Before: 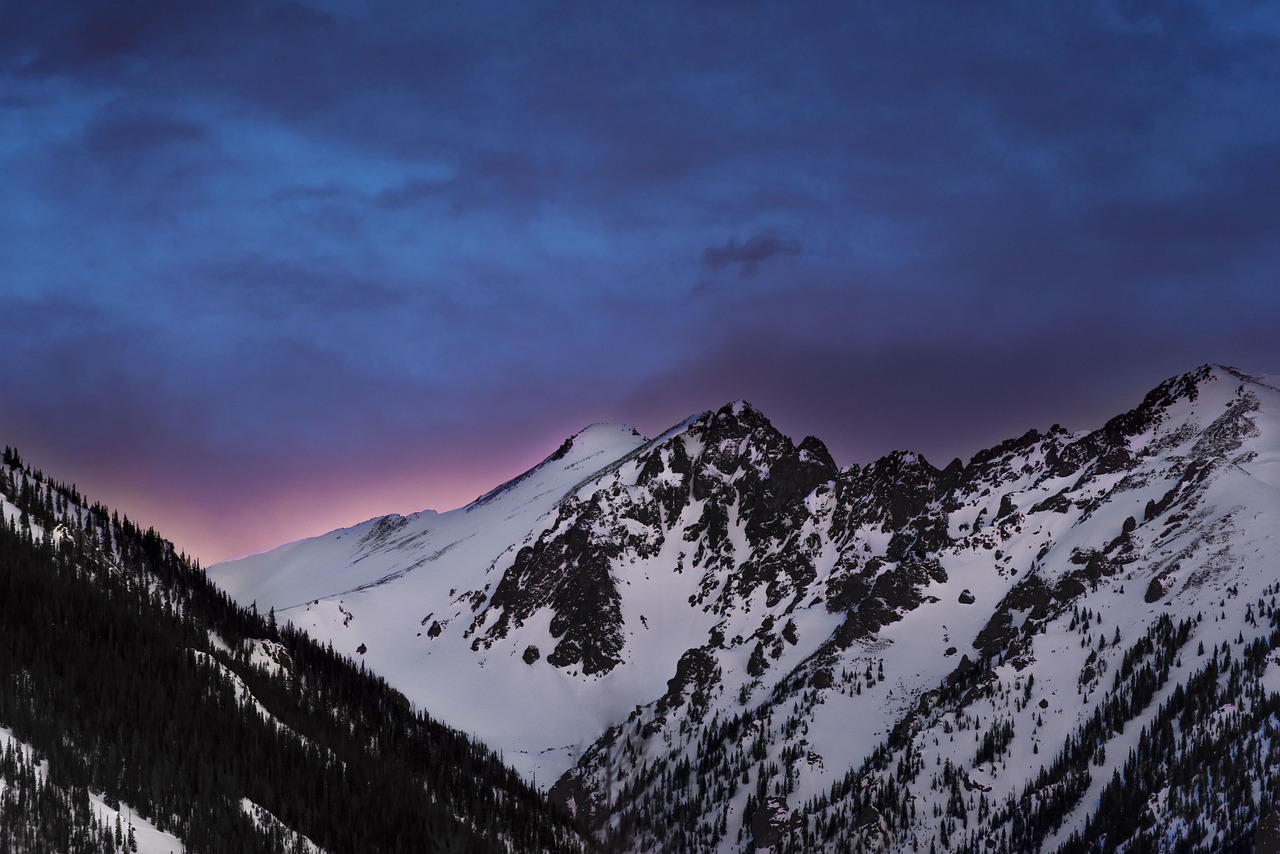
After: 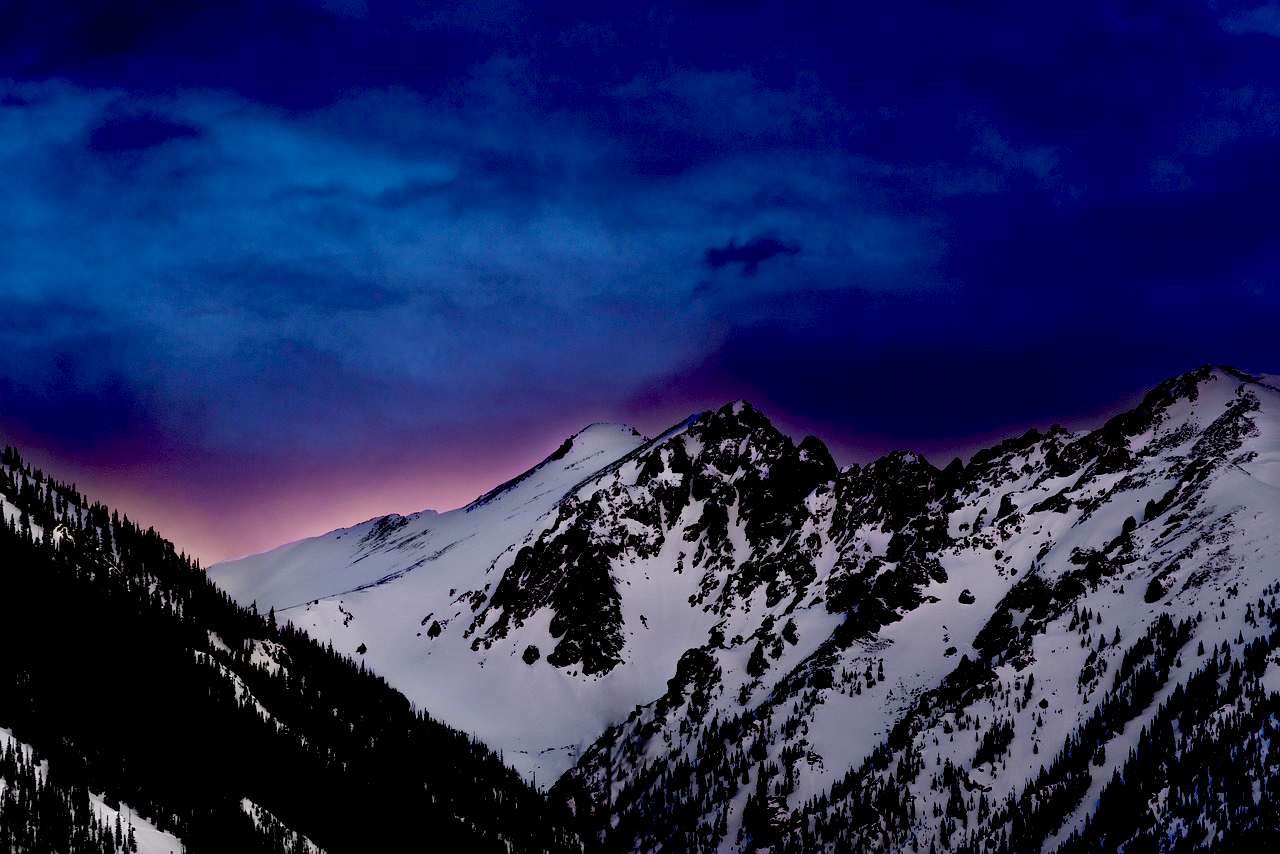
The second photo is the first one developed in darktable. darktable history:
shadows and highlights: shadows -8.65, white point adjustment 1.68, highlights 8.6
exposure: black level correction 0.058, compensate highlight preservation false
